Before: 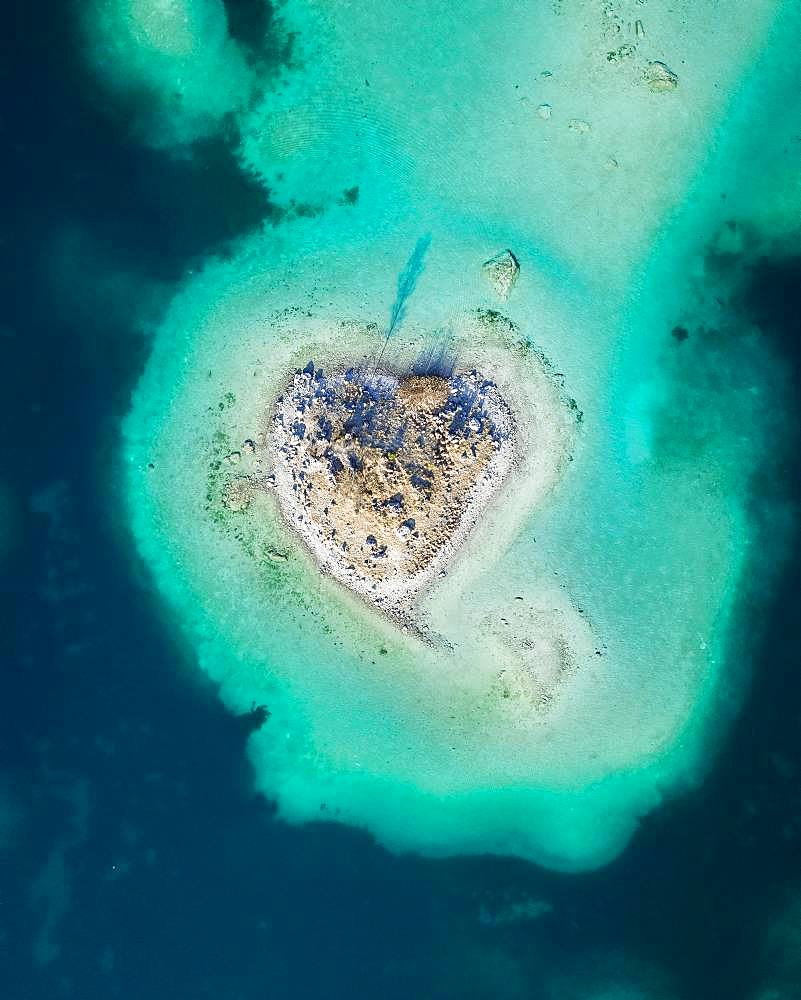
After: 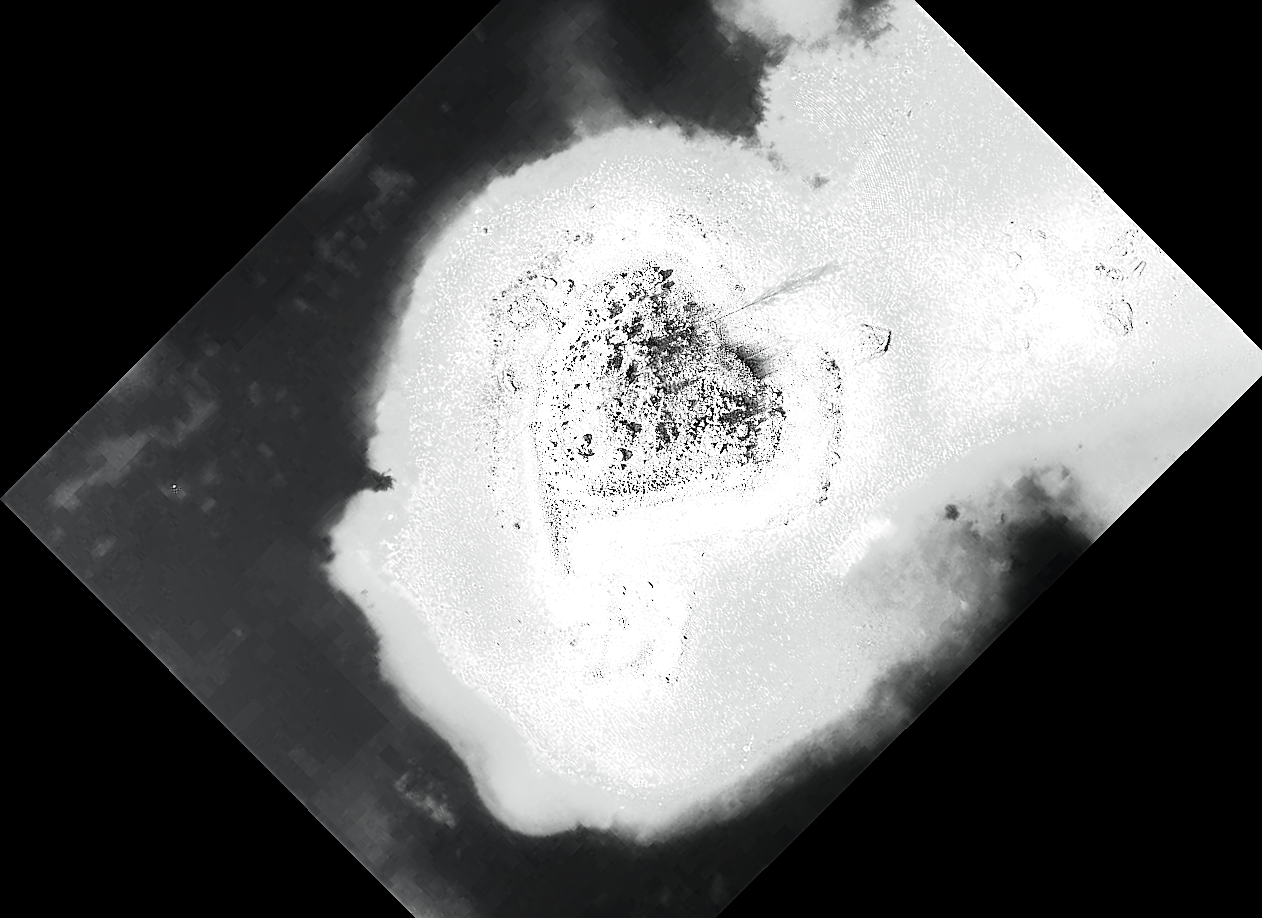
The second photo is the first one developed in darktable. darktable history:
sharpen: on, module defaults
contrast brightness saturation: contrast 0.021, brightness -1, saturation -0.982
crop and rotate: angle -45.21°, top 16.21%, right 0.871%, bottom 11.623%
exposure: exposure 2.949 EV, compensate exposure bias true, compensate highlight preservation false
filmic rgb: black relative exposure -2.85 EV, white relative exposure 4.56 EV, hardness 1.69, contrast 1.264, iterations of high-quality reconstruction 0
shadows and highlights: radius 262.44, soften with gaussian
tone curve: curves: ch0 [(0, 0) (0.161, 0.144) (0.501, 0.497) (1, 1)], preserve colors none
contrast equalizer: octaves 7, y [[0.5, 0.496, 0.435, 0.435, 0.496, 0.5], [0.5 ×6], [0.5 ×6], [0 ×6], [0 ×6]]
